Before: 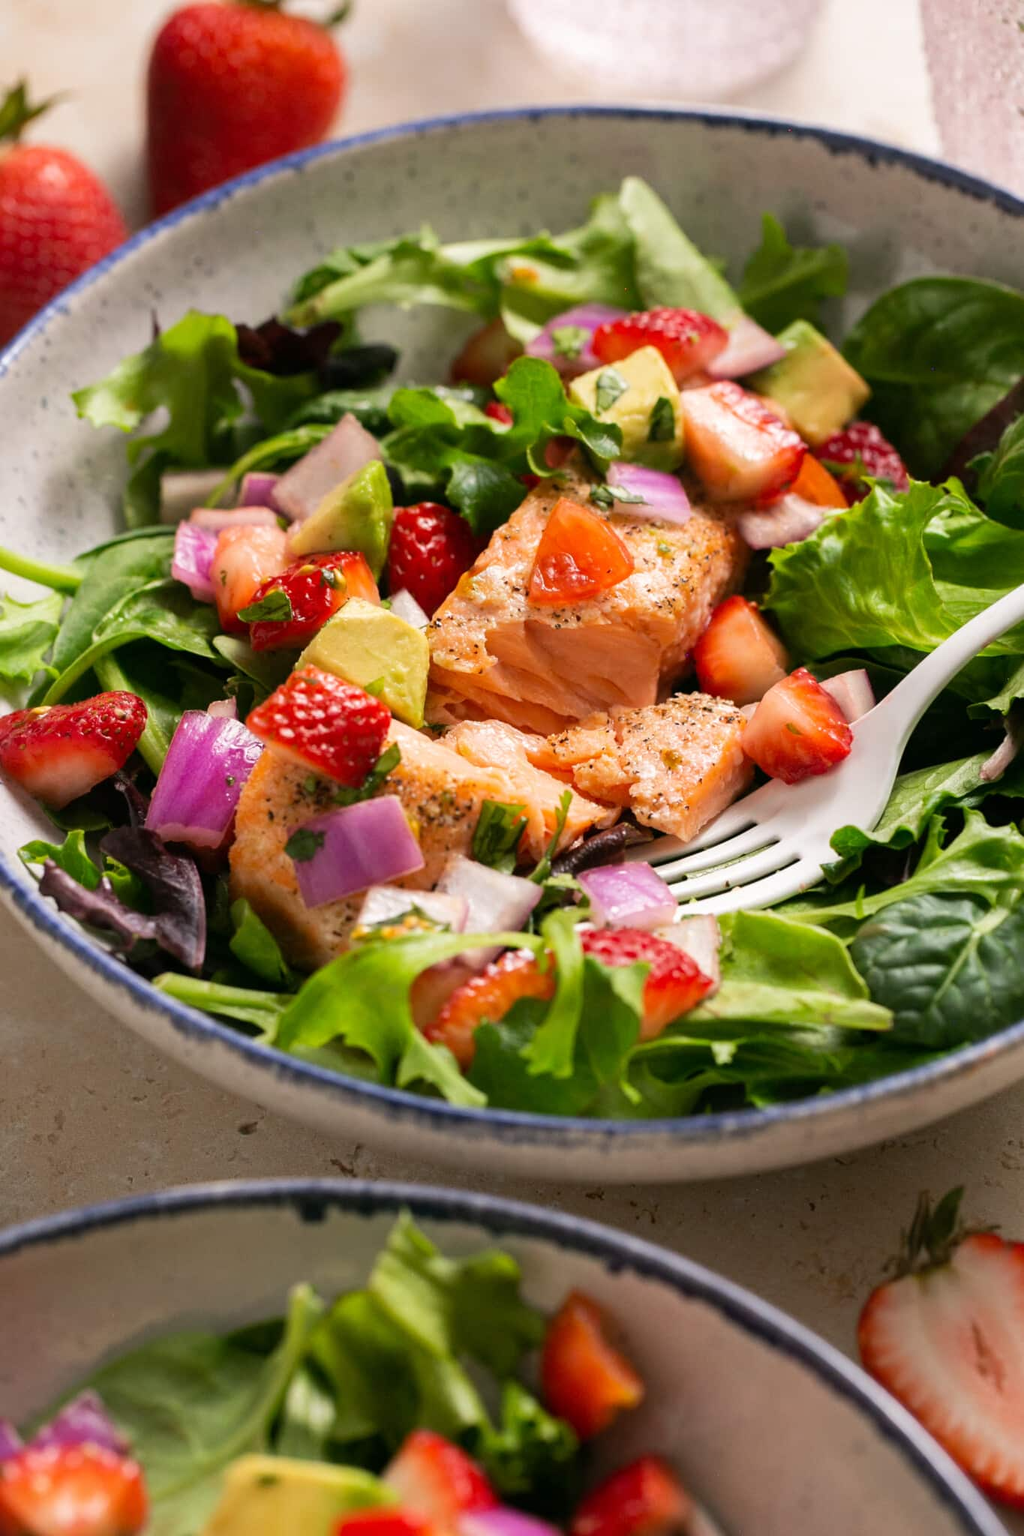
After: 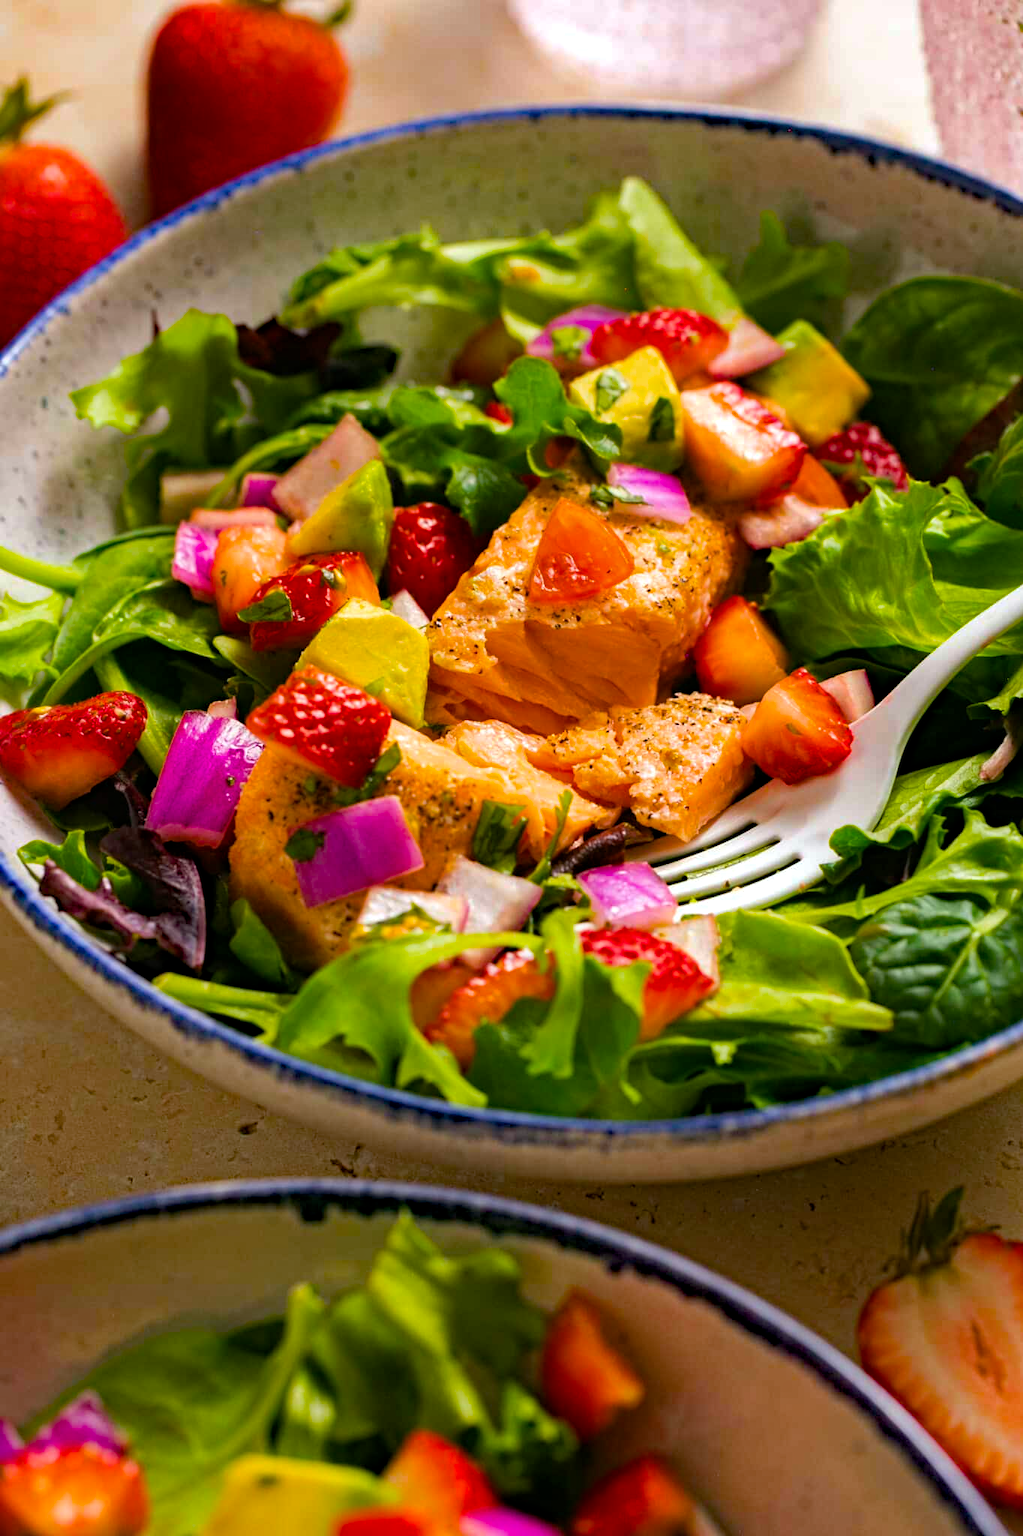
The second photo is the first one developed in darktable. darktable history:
color balance rgb: perceptual saturation grading › global saturation 40%, global vibrance 15%
haze removal: strength 0.5, distance 0.43, compatibility mode true, adaptive false
